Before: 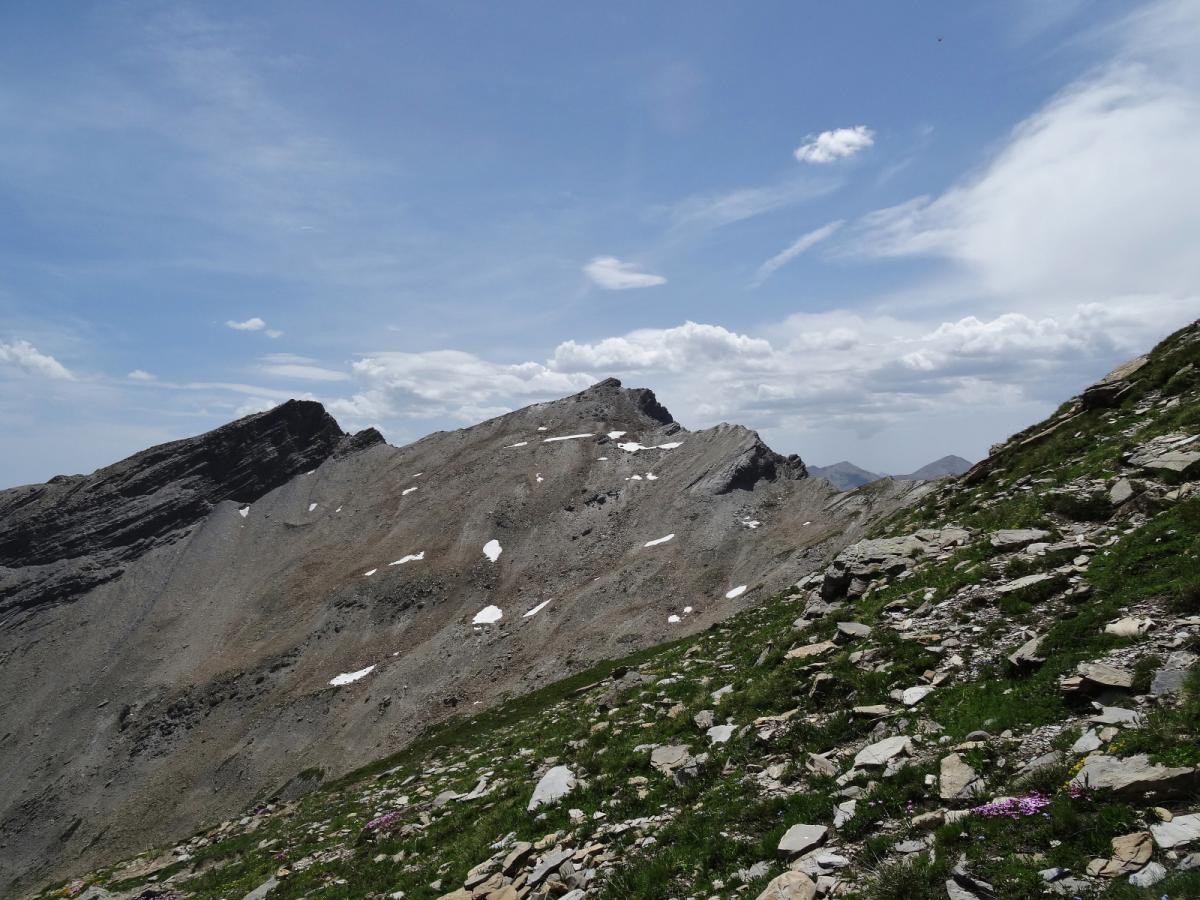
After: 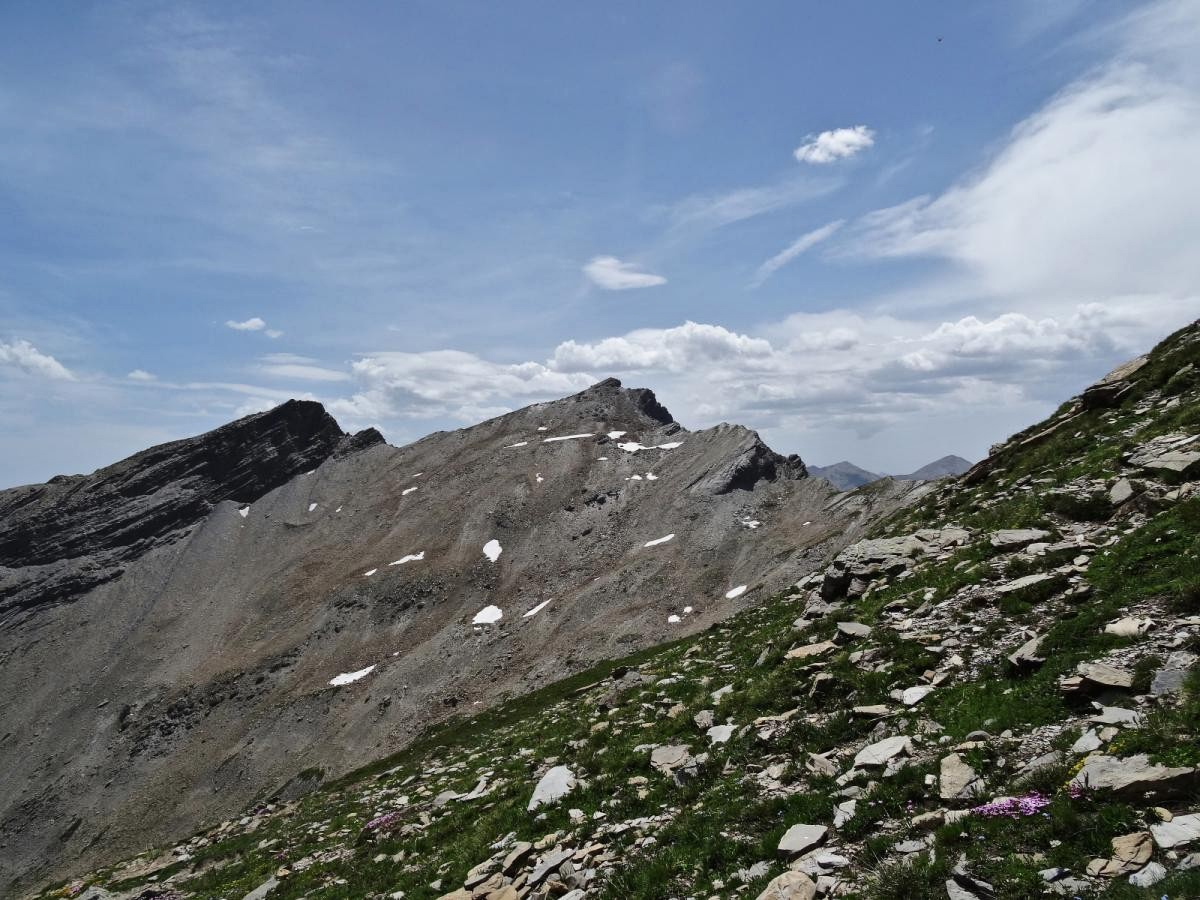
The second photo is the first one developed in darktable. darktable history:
highpass: on, module defaults | blend: blend mode softlight, opacity 50%; mask: uniform (no mask)
